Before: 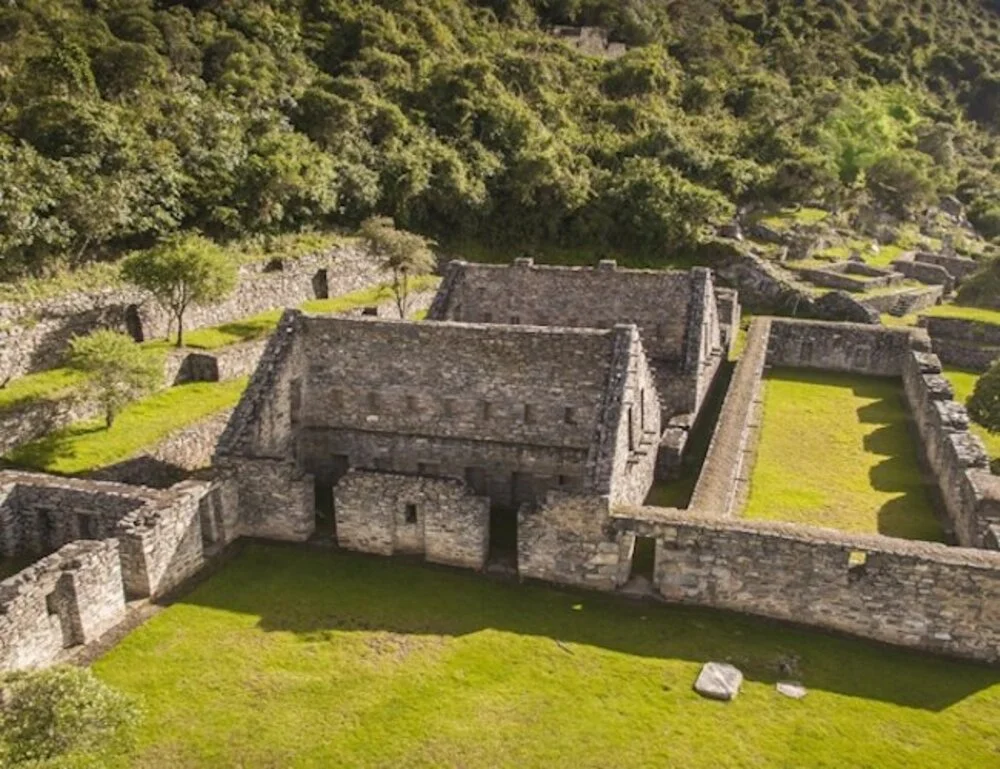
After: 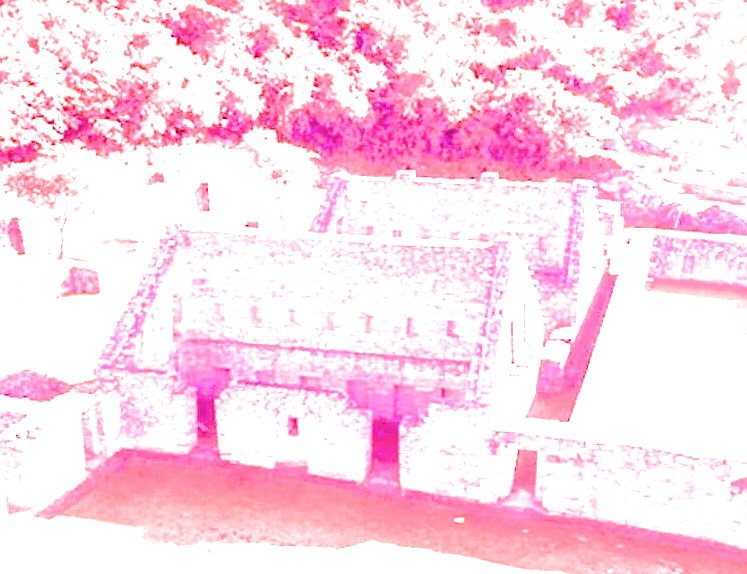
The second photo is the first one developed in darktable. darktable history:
filmic rgb: hardness 4.17
white balance: red 8, blue 8
crop and rotate: left 11.831%, top 11.346%, right 13.429%, bottom 13.899%
